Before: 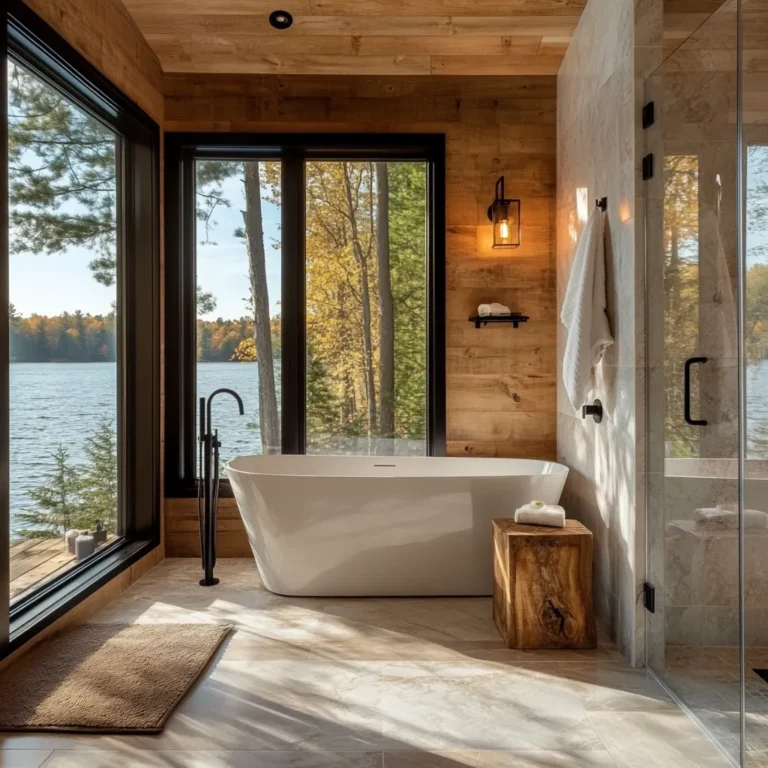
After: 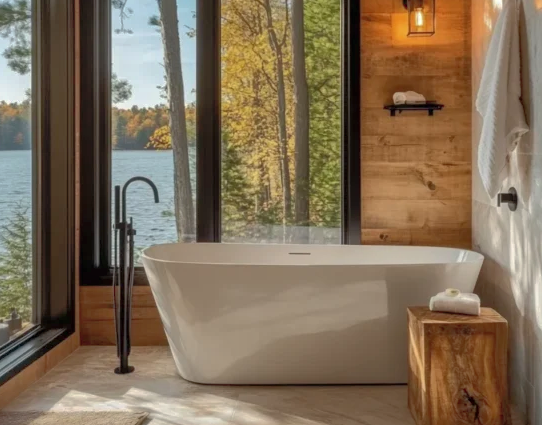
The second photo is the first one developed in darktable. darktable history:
crop: left 11.123%, top 27.61%, right 18.3%, bottom 17.034%
shadows and highlights: shadows 60, highlights -60
local contrast: detail 110%
rotate and perspective: automatic cropping original format, crop left 0, crop top 0
